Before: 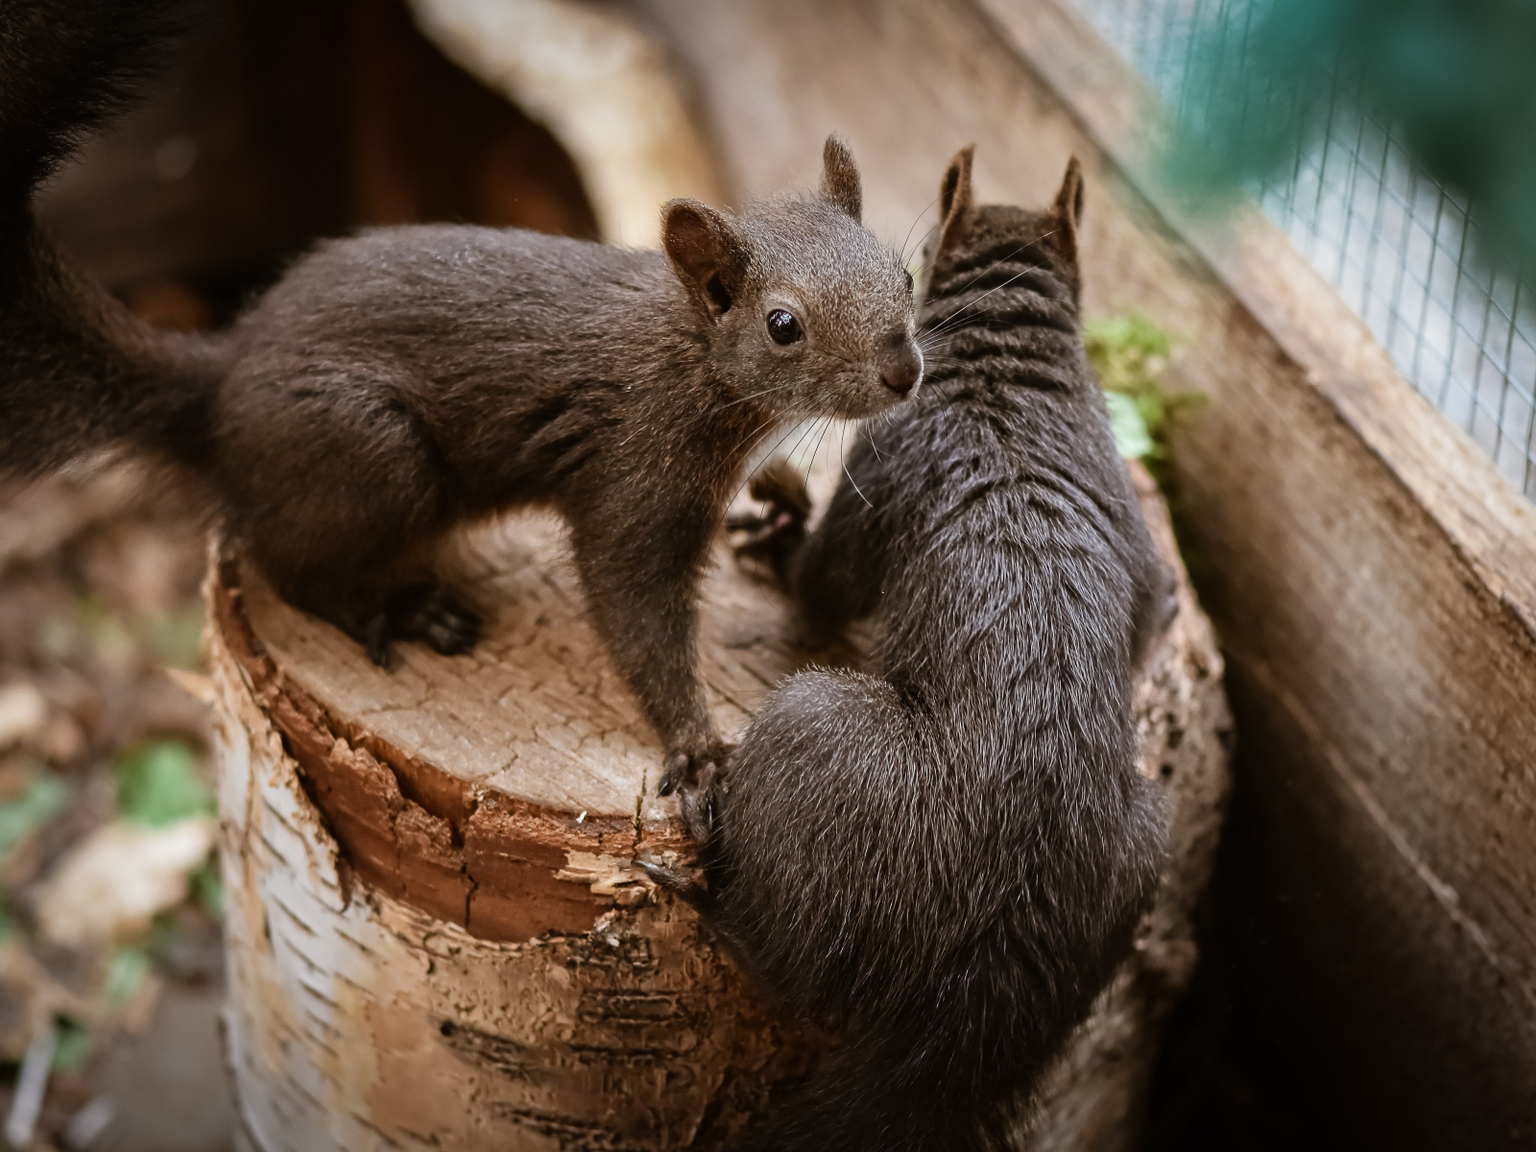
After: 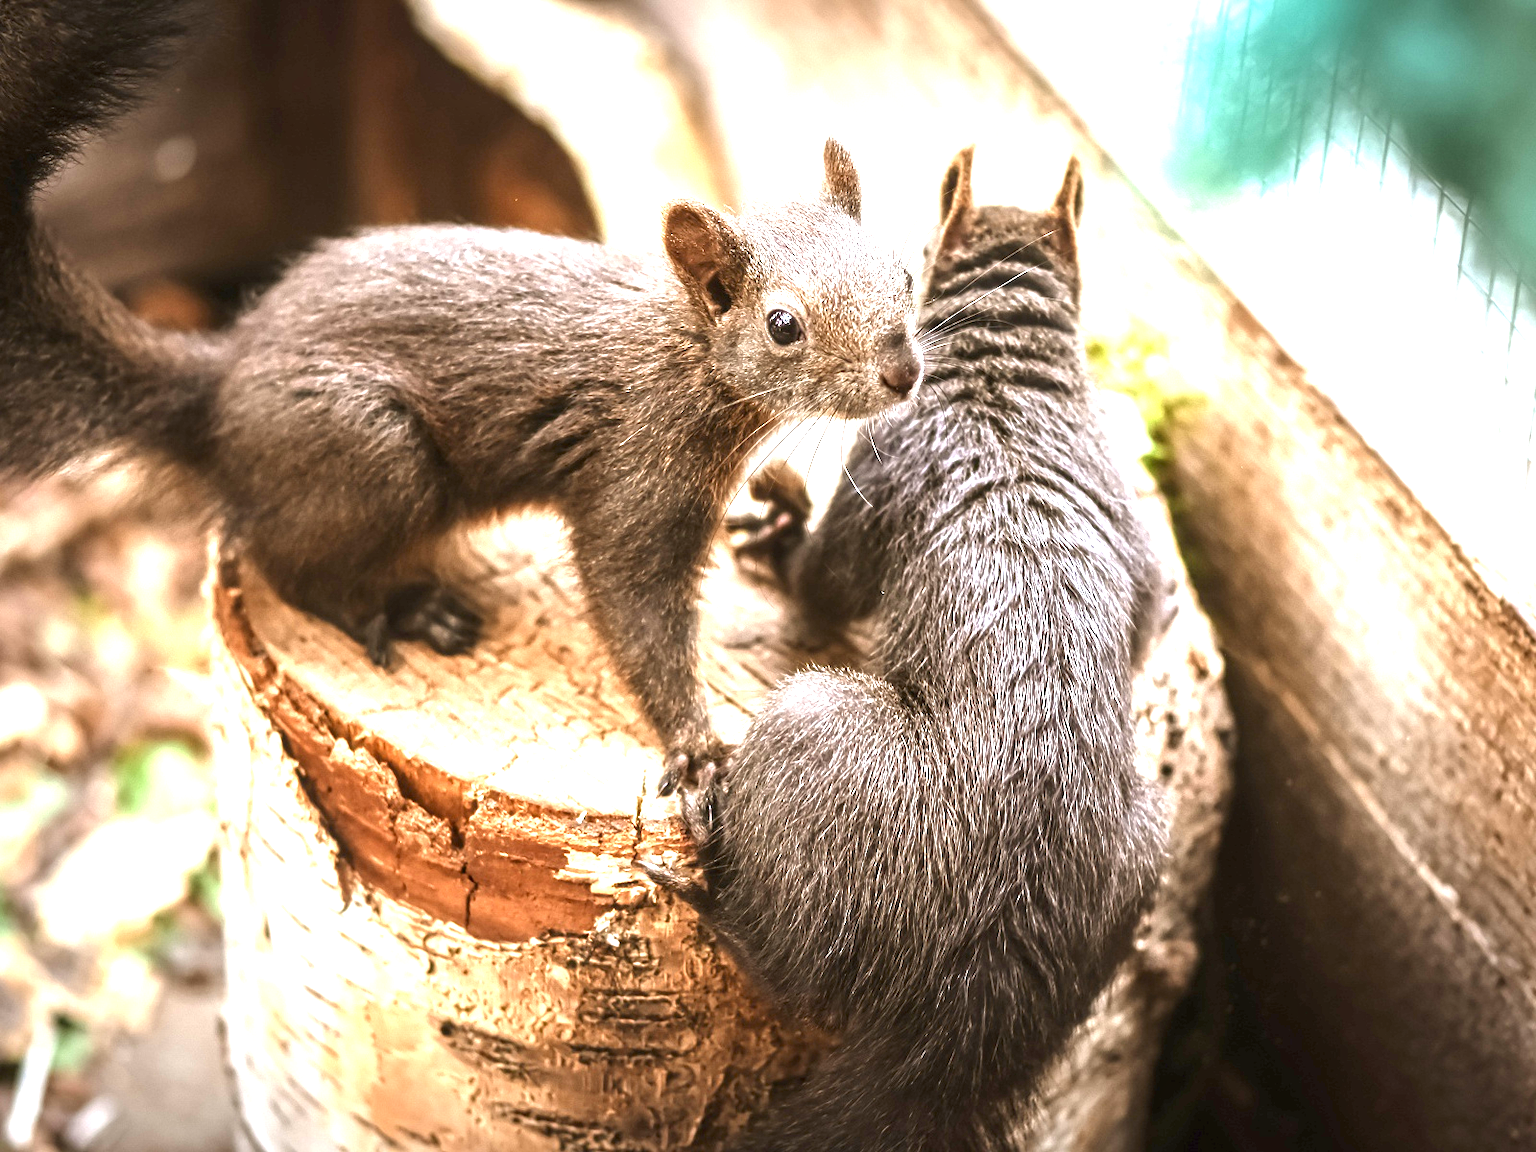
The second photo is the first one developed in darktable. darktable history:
exposure: exposure 2.25 EV, compensate highlight preservation false
local contrast: on, module defaults
